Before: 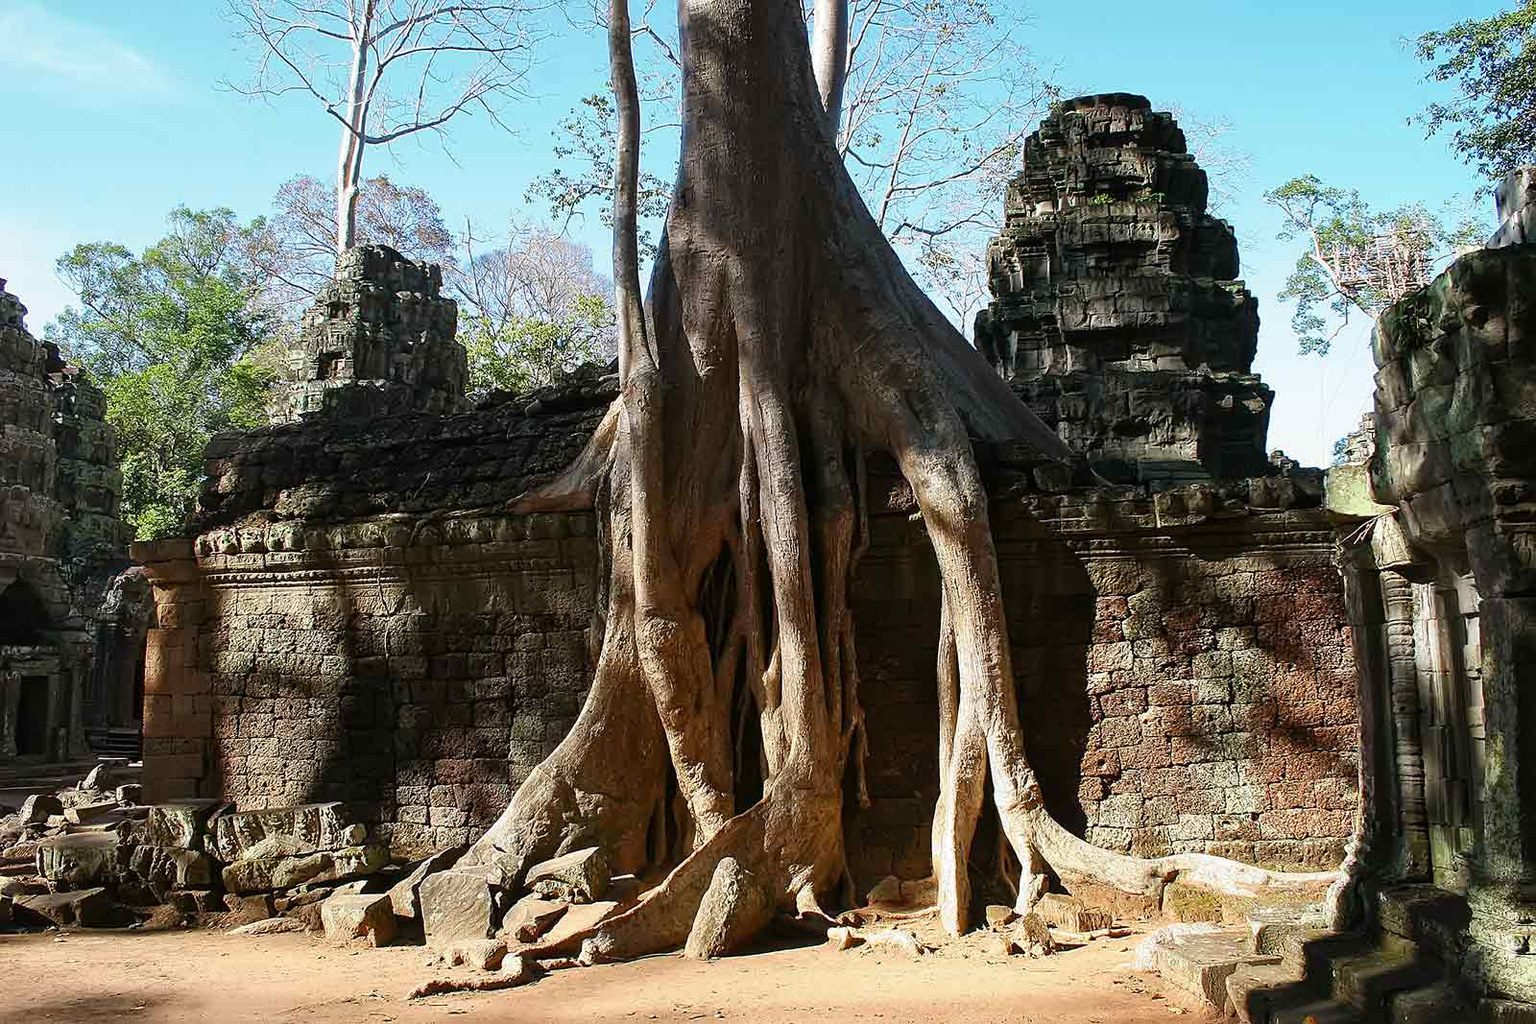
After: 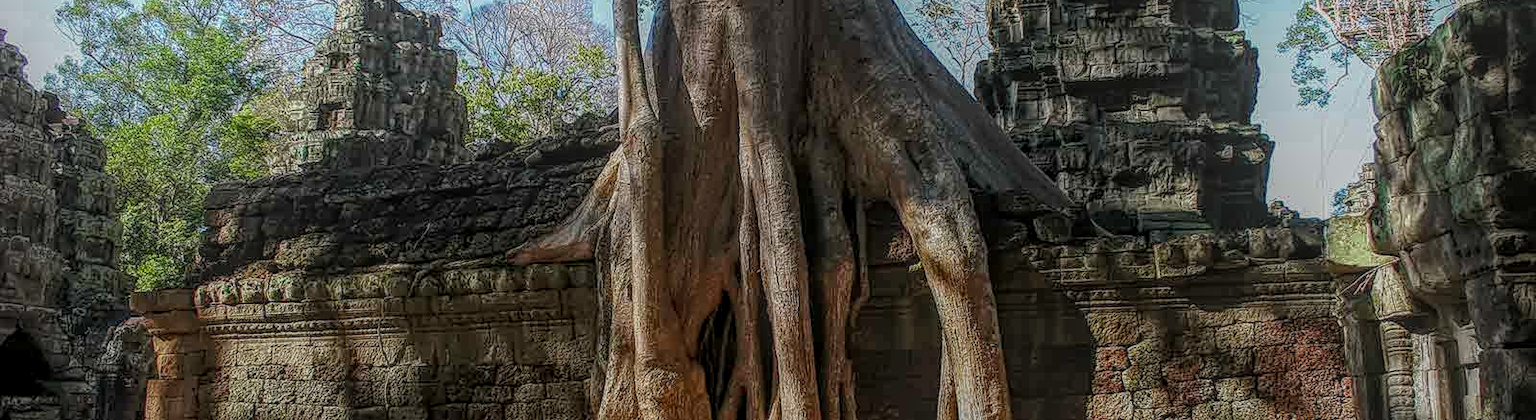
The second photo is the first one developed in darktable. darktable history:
vignetting: unbound false
crop and rotate: top 24.39%, bottom 34.544%
local contrast: highlights 20%, shadows 27%, detail 200%, midtone range 0.2
